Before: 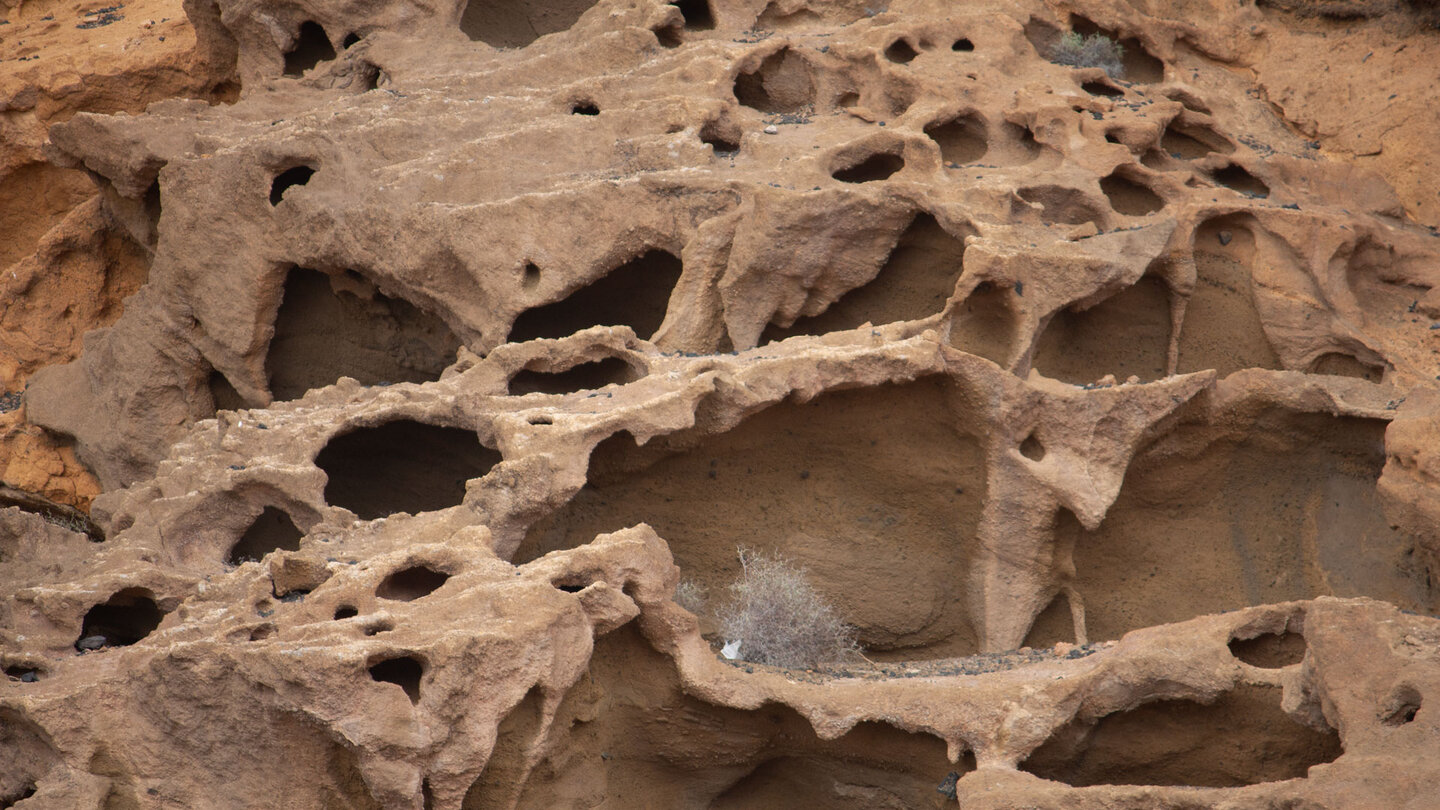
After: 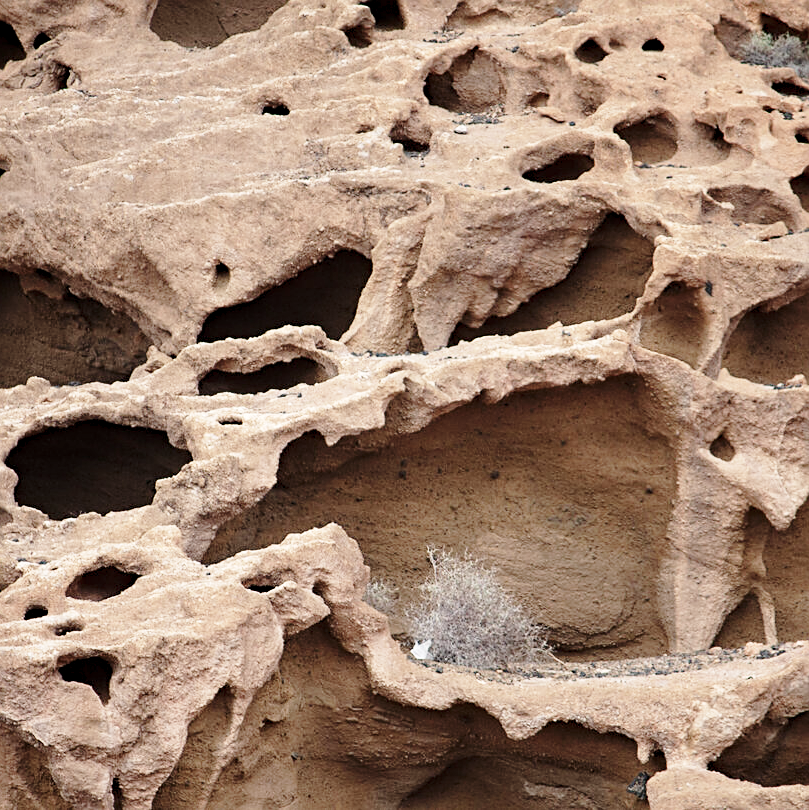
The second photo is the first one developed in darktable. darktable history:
color balance rgb: global offset › luminance -0.278%, global offset › hue 262.66°, perceptual saturation grading › global saturation -31.995%
crop: left 21.577%, right 22.228%
haze removal: compatibility mode true, adaptive false
base curve: curves: ch0 [(0, 0) (0.028, 0.03) (0.121, 0.232) (0.46, 0.748) (0.859, 0.968) (1, 1)], preserve colors none
sharpen: on, module defaults
